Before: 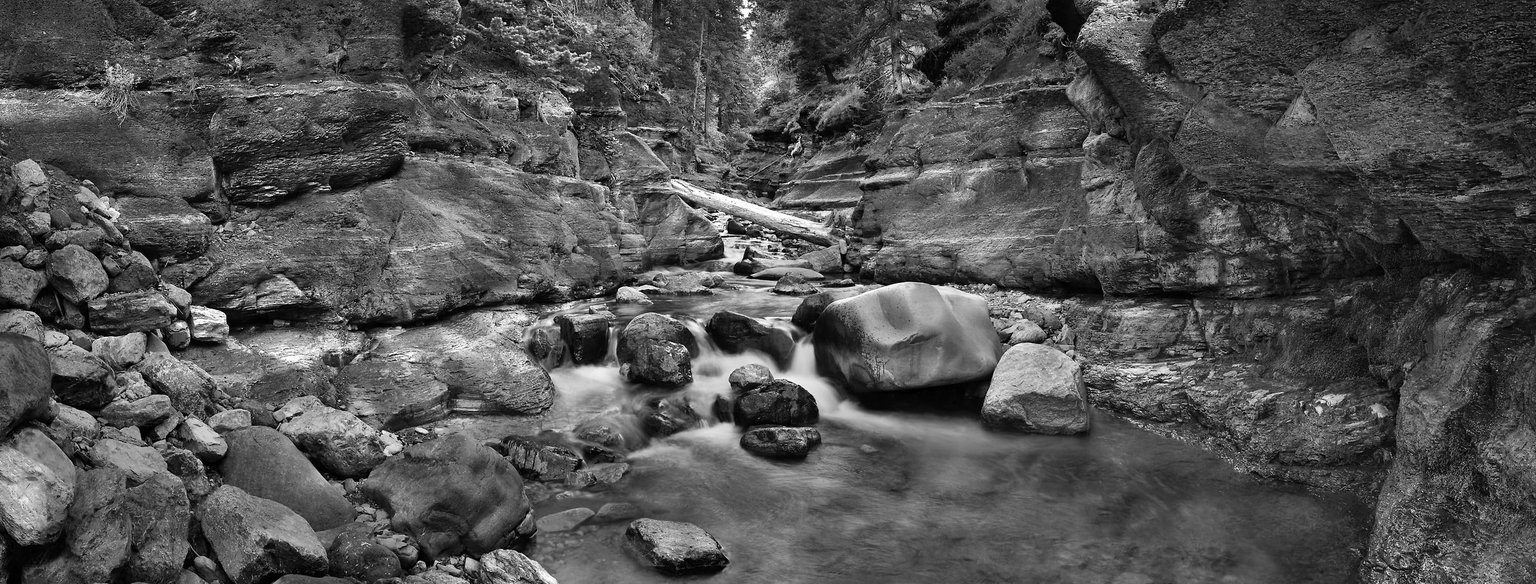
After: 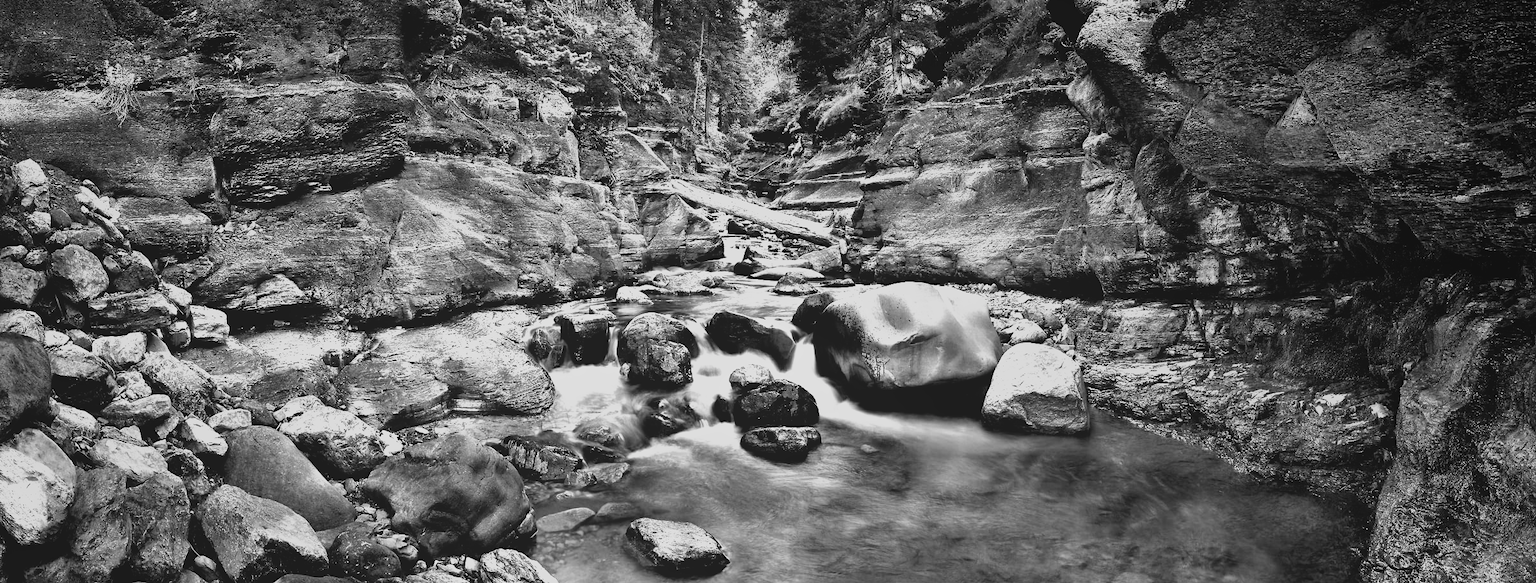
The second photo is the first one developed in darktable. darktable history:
filmic rgb: black relative exposure -8.2 EV, white relative exposure 2.2 EV, threshold 3 EV, hardness 7.11, latitude 85.74%, contrast 1.696, highlights saturation mix -4%, shadows ↔ highlights balance -2.69%, preserve chrominance no, color science v5 (2021), contrast in shadows safe, contrast in highlights safe, enable highlight reconstruction true
exposure: black level correction 0, exposure 0.7 EV, compensate exposure bias true, compensate highlight preservation false
local contrast: detail 70%
